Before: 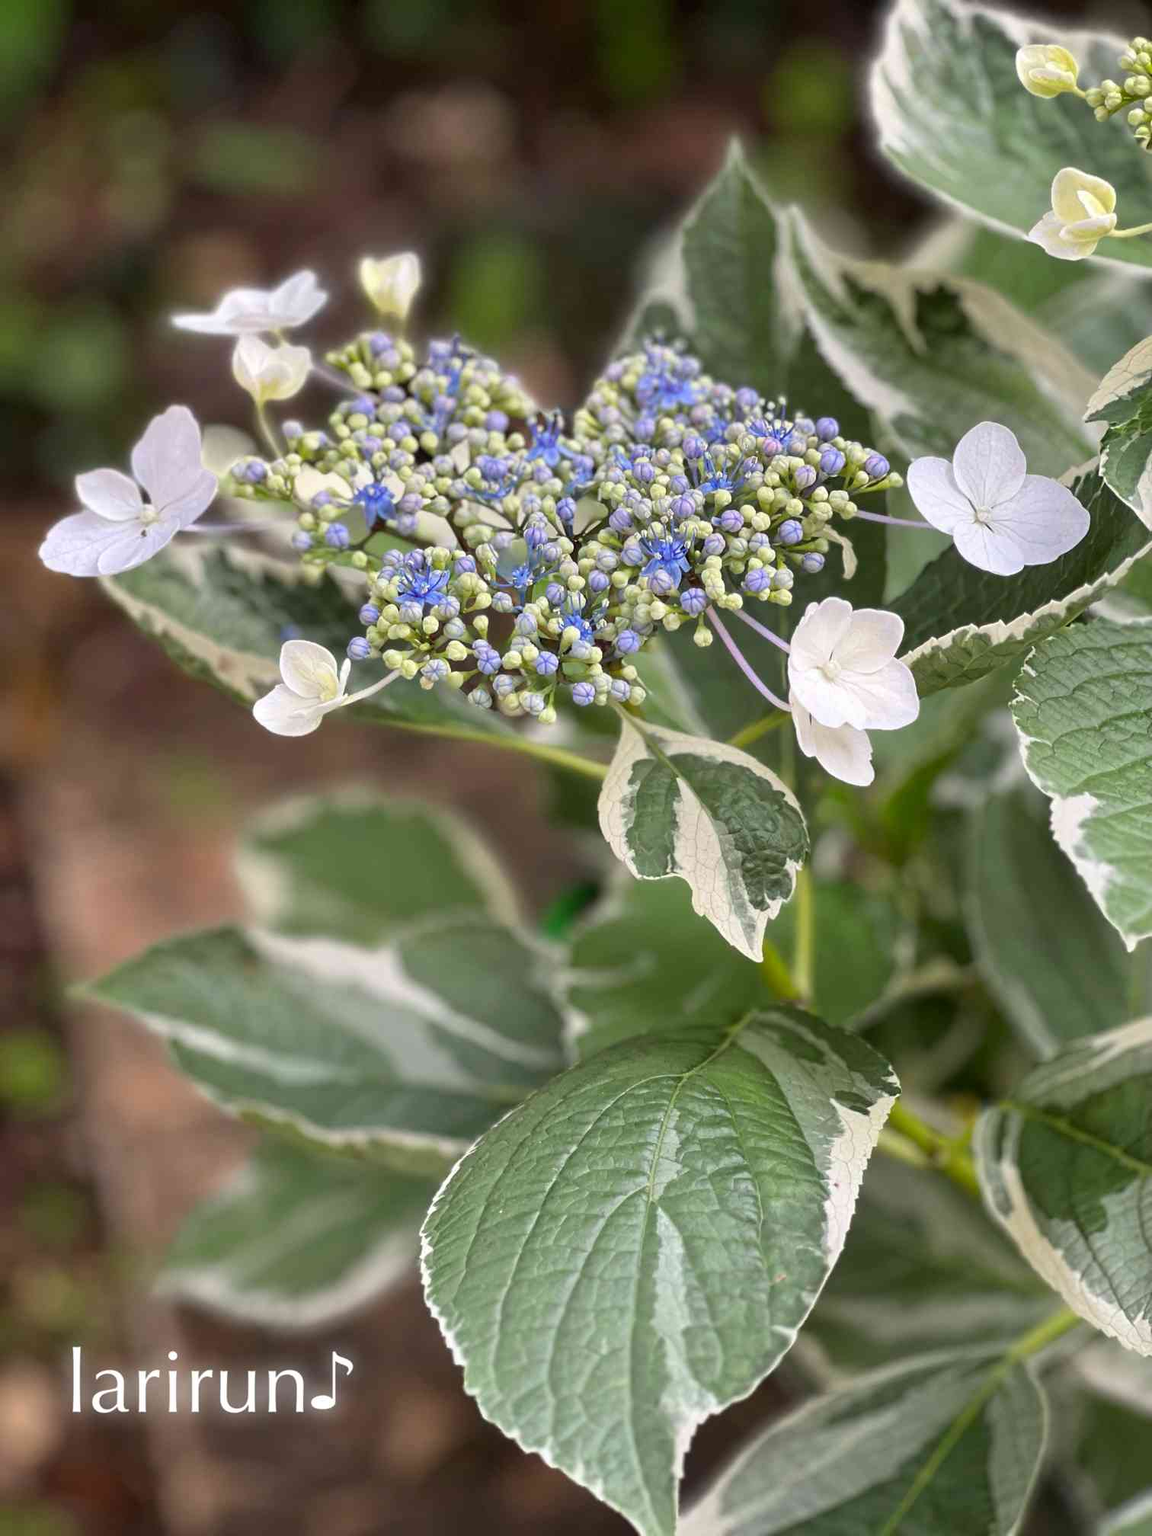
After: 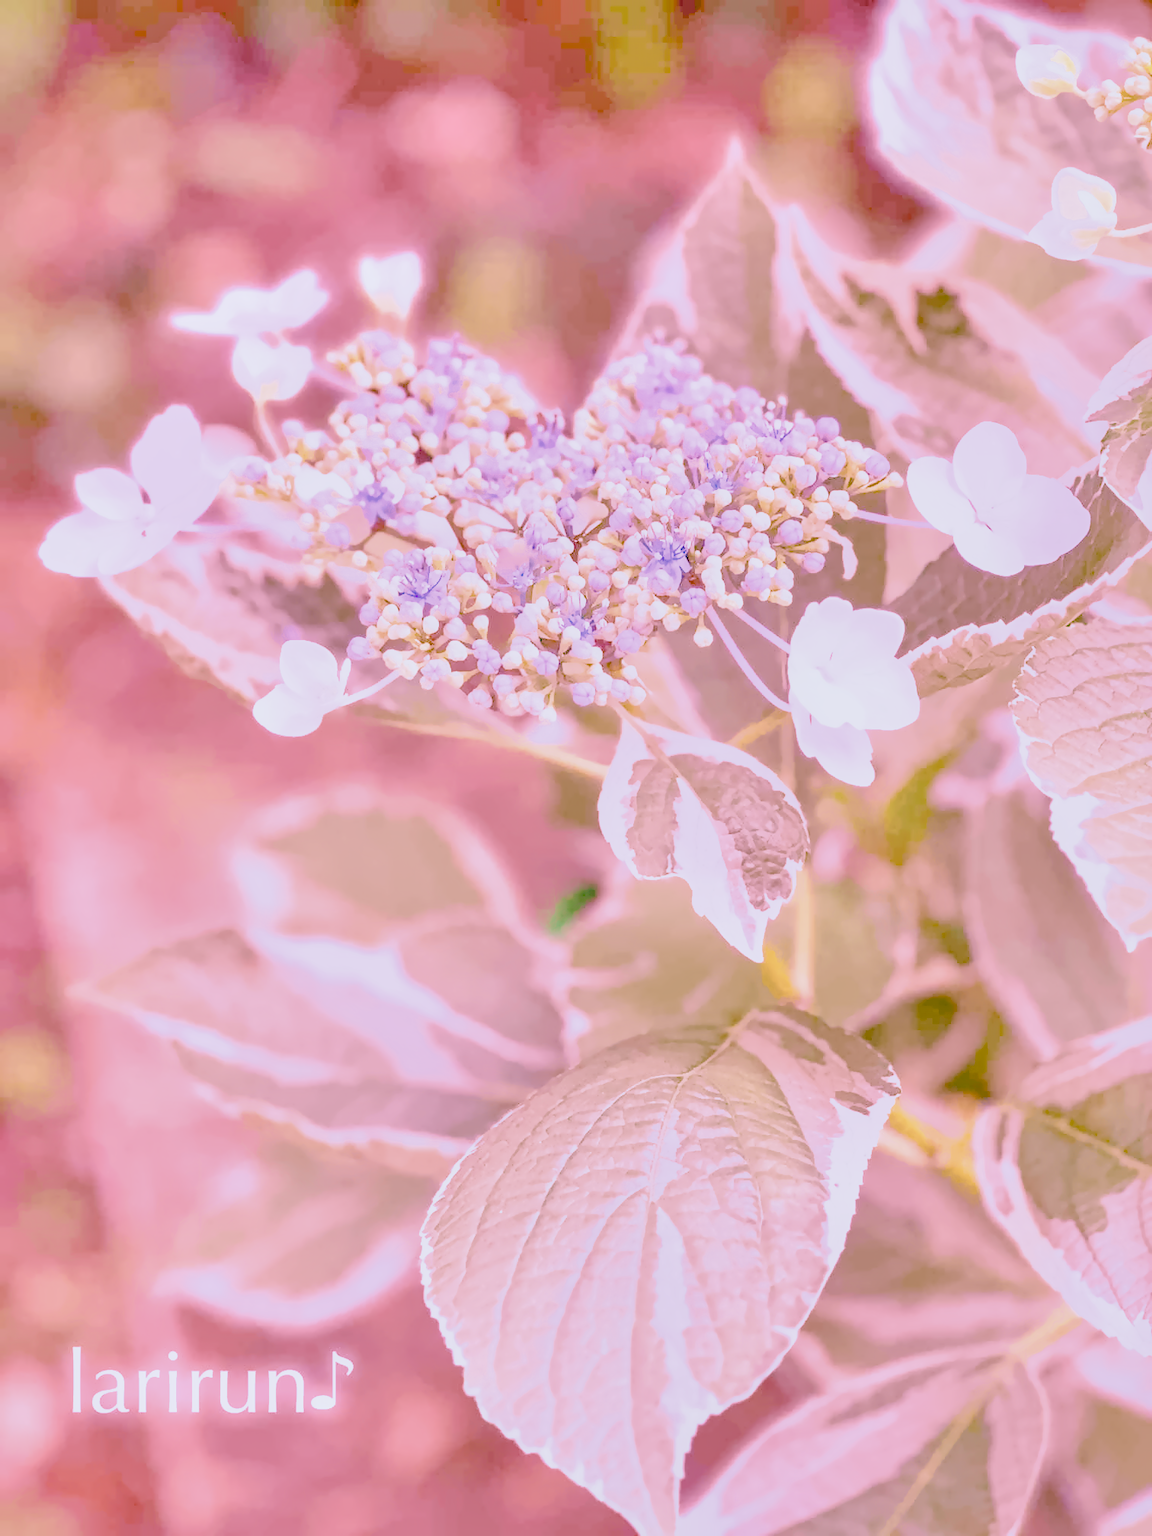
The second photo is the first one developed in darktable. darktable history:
local contrast: on, module defaults
denoise (profiled): preserve shadows 1.52, scattering 0.002, a [-1, 0, 0], compensate highlight preservation false
exposure: black level correction 0, exposure 0.7 EV, compensate exposure bias true, compensate highlight preservation false
filmic rgb: black relative exposure -7.15 EV, white relative exposure 5.36 EV, hardness 3.02
haze removal: compatibility mode true, adaptive false
highlight reconstruction: on, module defaults
lens correction: scale 1.01, crop 1, focal 85, aperture 4.5, distance 2.07, camera "Canon EOS RP", lens "Canon RF 85mm F2 MACRO IS STM"
shadows and highlights: on, module defaults
white balance: red 2.229, blue 1.46
velvia: on, module defaults
color balance rgb: perceptual saturation grading › global saturation 20%, perceptual saturation grading › highlights -50%, perceptual saturation grading › shadows 30%, perceptual brilliance grading › global brilliance 10%, perceptual brilliance grading › shadows 15%
color calibration "As Shot": illuminant as shot in camera, x 0.358, y 0.373, temperature 4628.91 K
